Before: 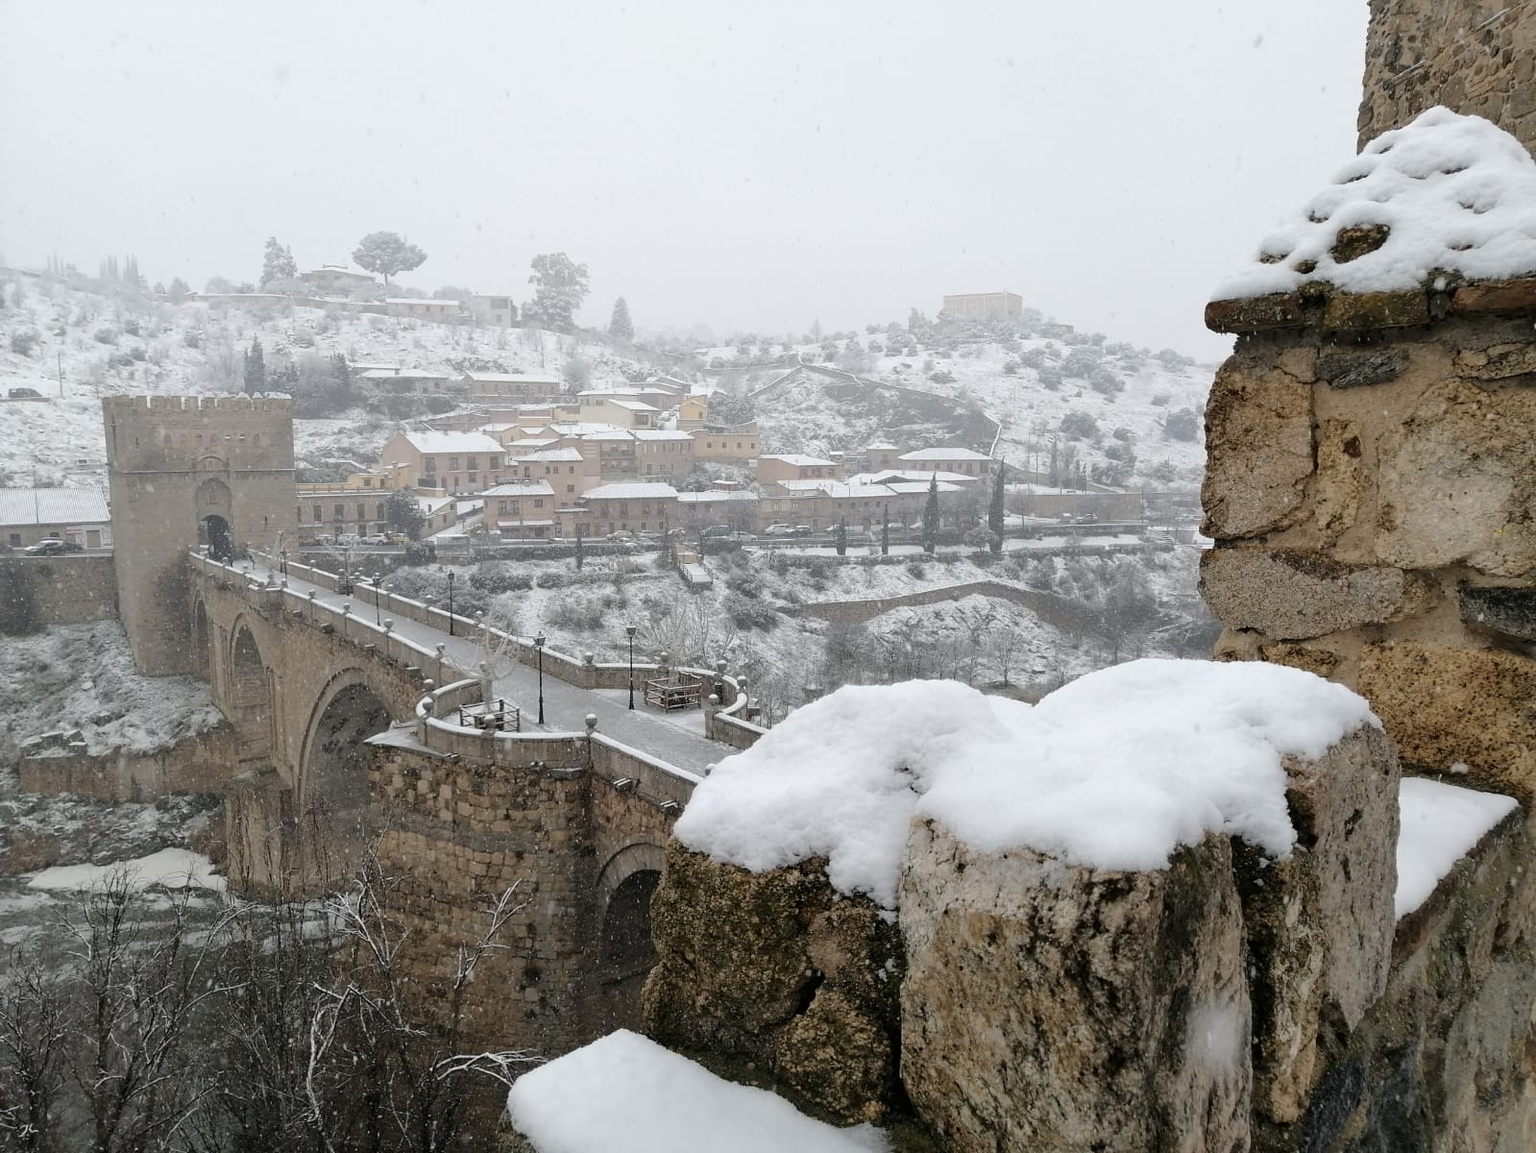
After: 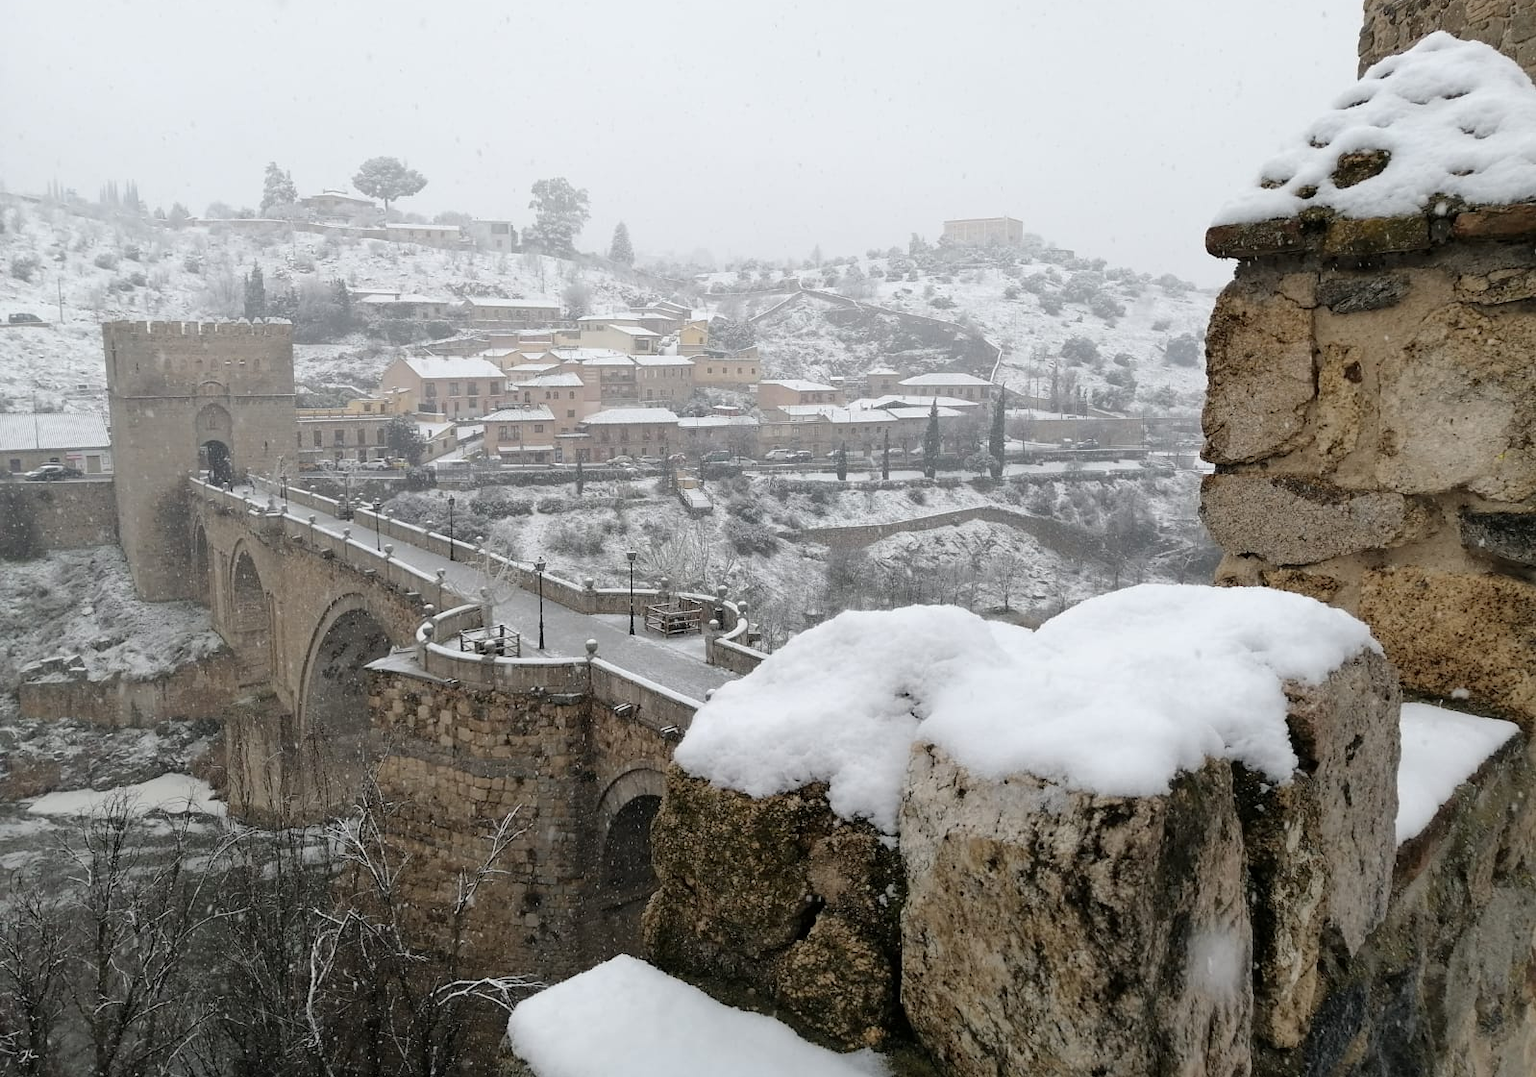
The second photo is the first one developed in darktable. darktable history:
crop and rotate: top 6.573%
